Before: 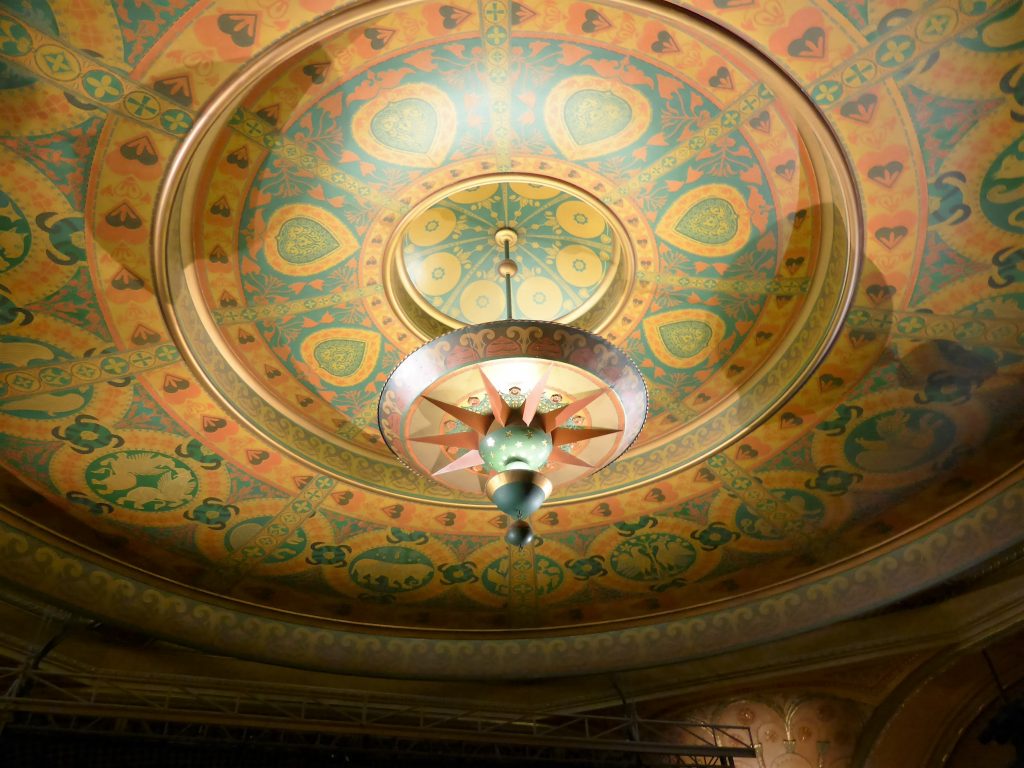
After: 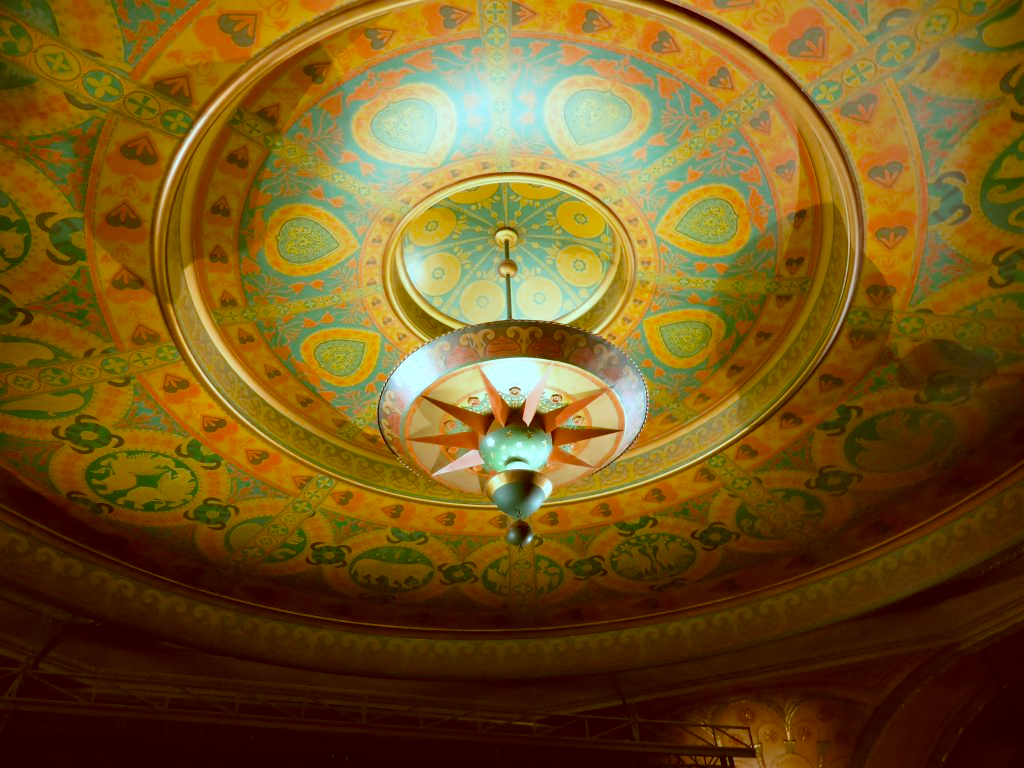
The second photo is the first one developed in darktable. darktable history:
exposure: black level correction 0, compensate highlight preservation false
color correction: highlights a* -14.18, highlights b* -16.99, shadows a* 10.6, shadows b* 29.8
color balance rgb: shadows lift › luminance -19.876%, perceptual saturation grading › global saturation 19.552%, global vibrance 16.338%, saturation formula JzAzBz (2021)
